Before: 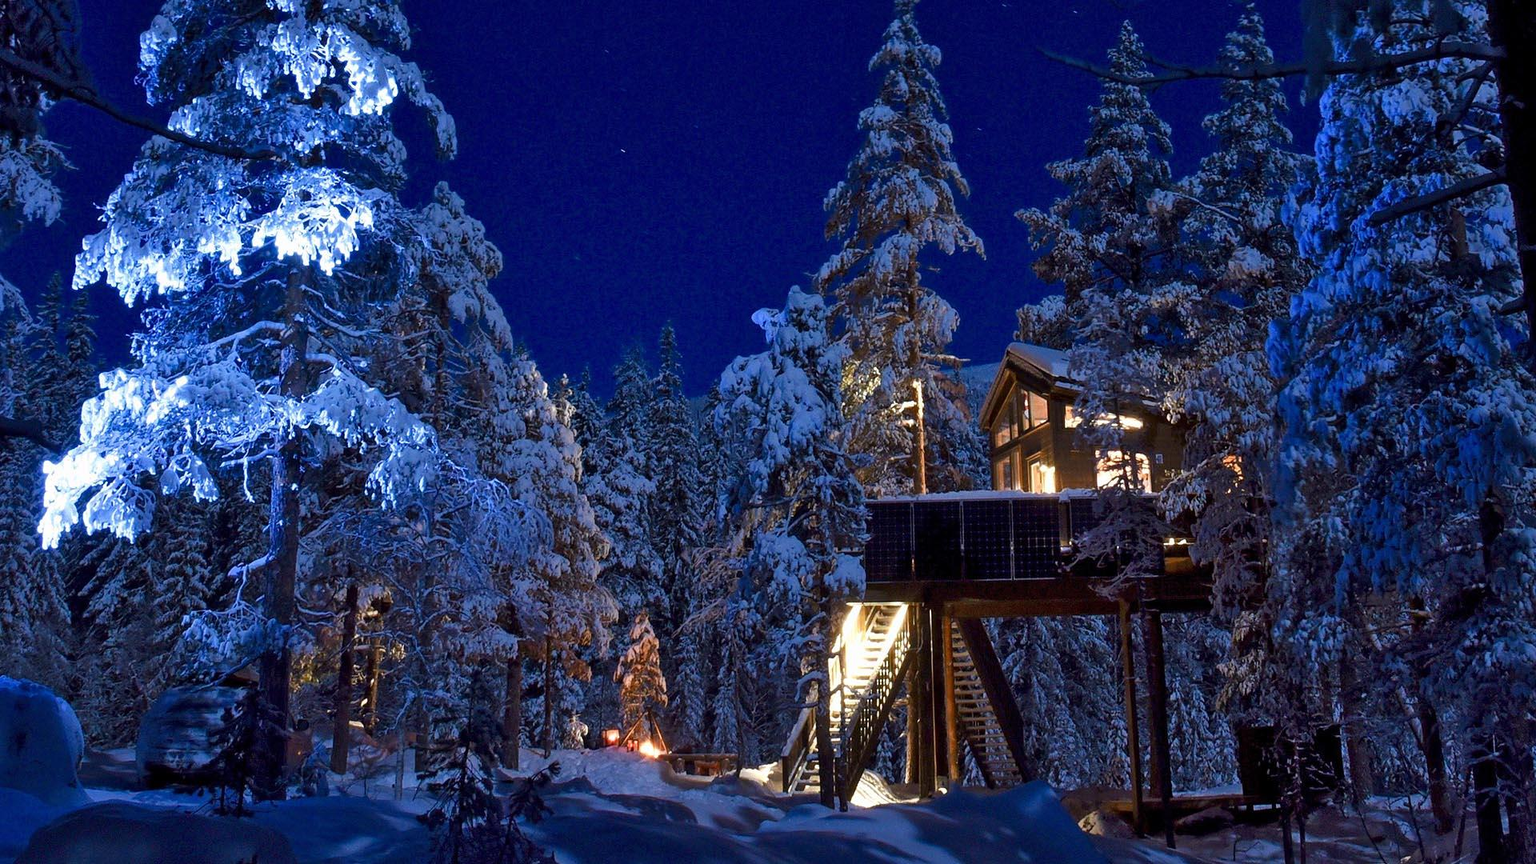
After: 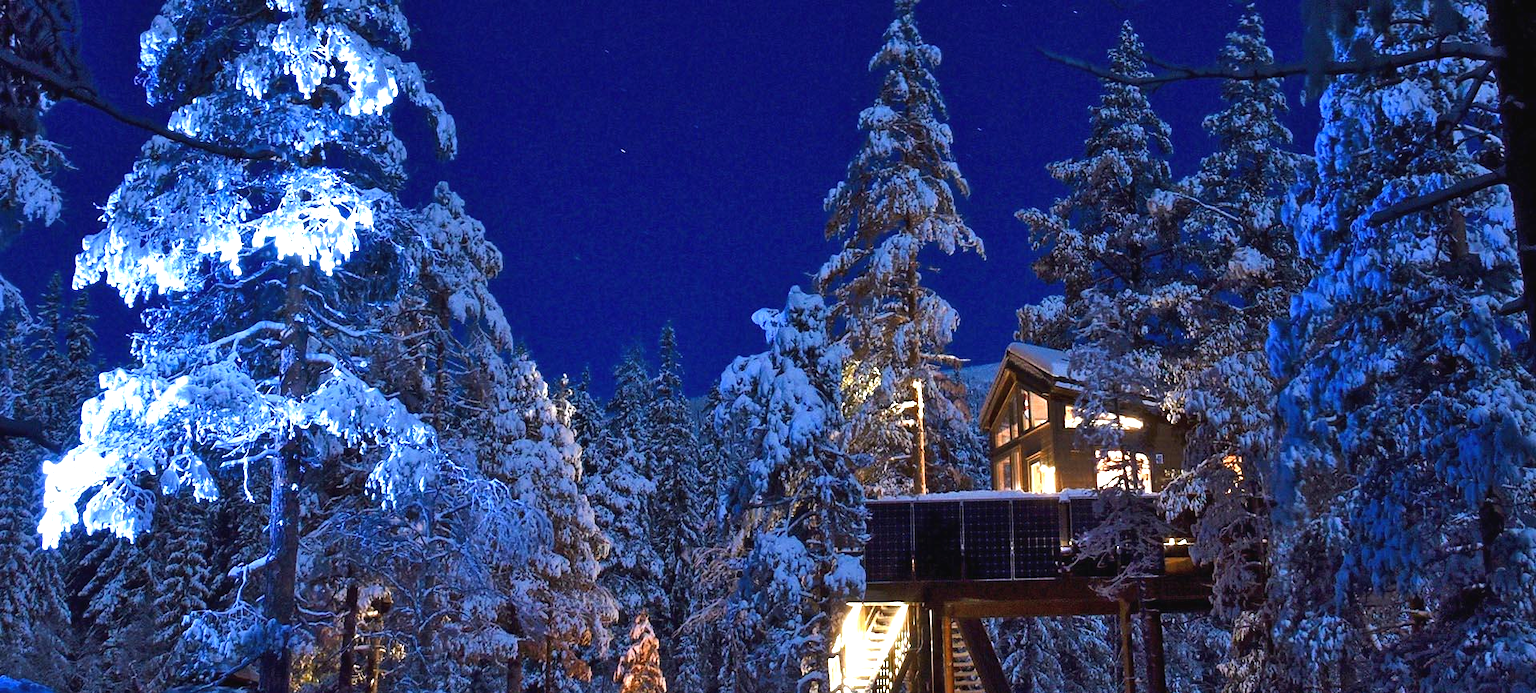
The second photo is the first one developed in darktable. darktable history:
exposure: black level correction -0.002, exposure 0.538 EV, compensate highlight preservation false
color balance rgb: perceptual saturation grading › global saturation 0.055%, perceptual brilliance grading › highlights 8.374%, perceptual brilliance grading › mid-tones 3.89%, perceptual brilliance grading › shadows 1.586%, global vibrance 2.784%
crop: bottom 19.653%
